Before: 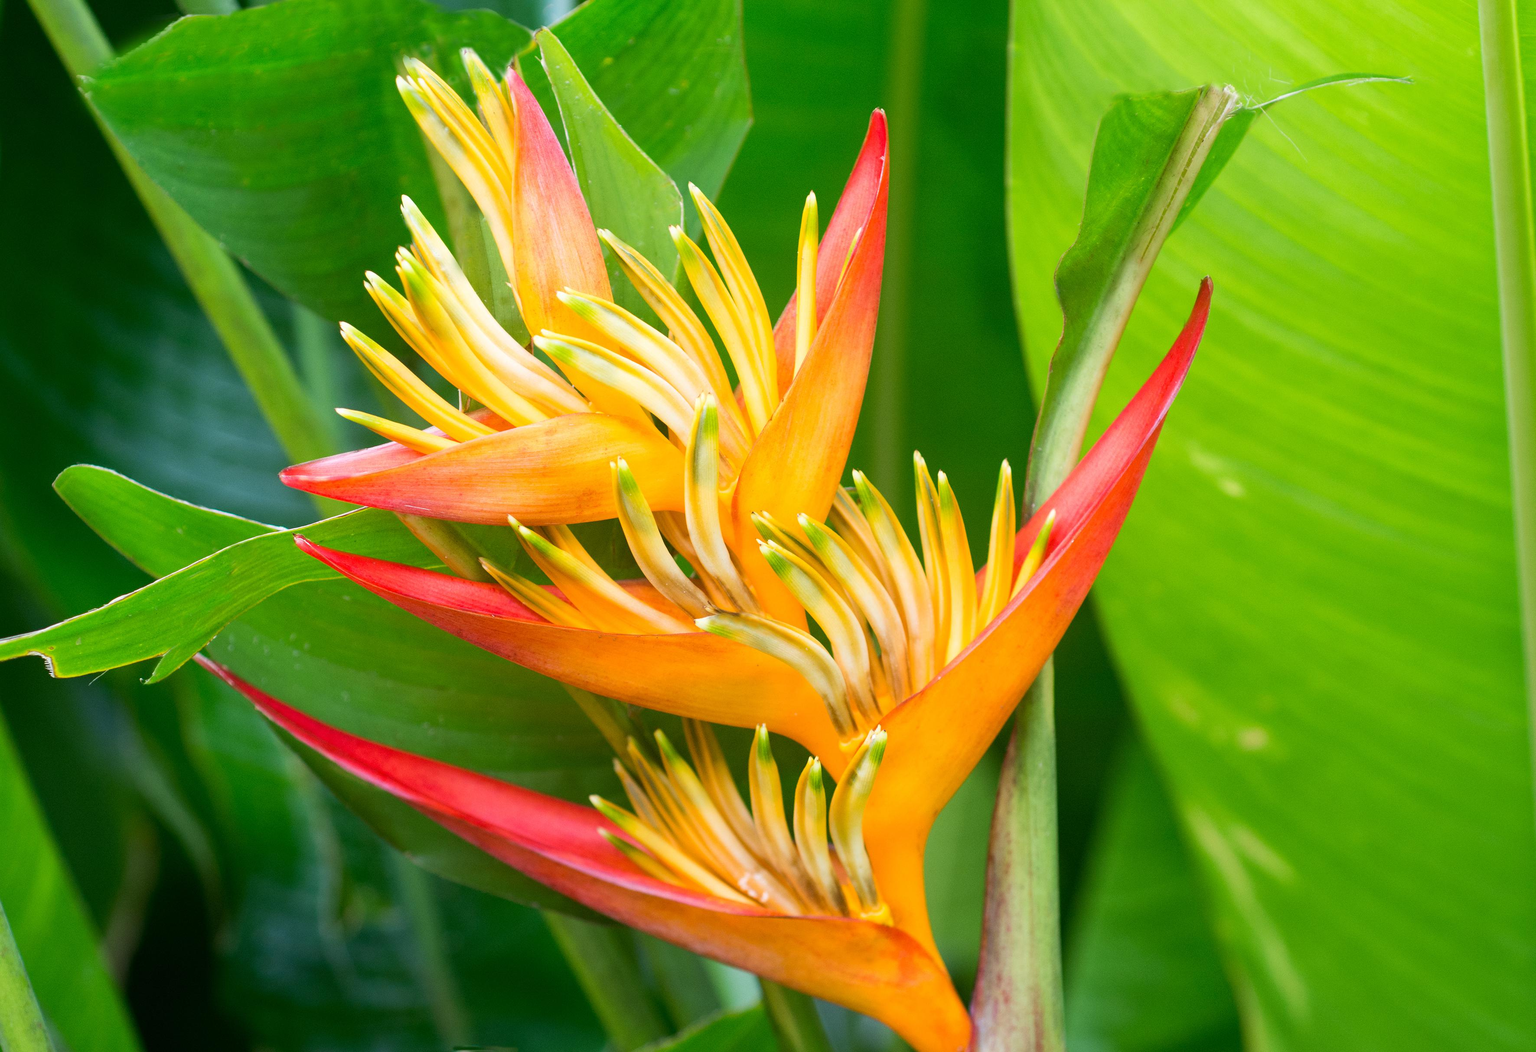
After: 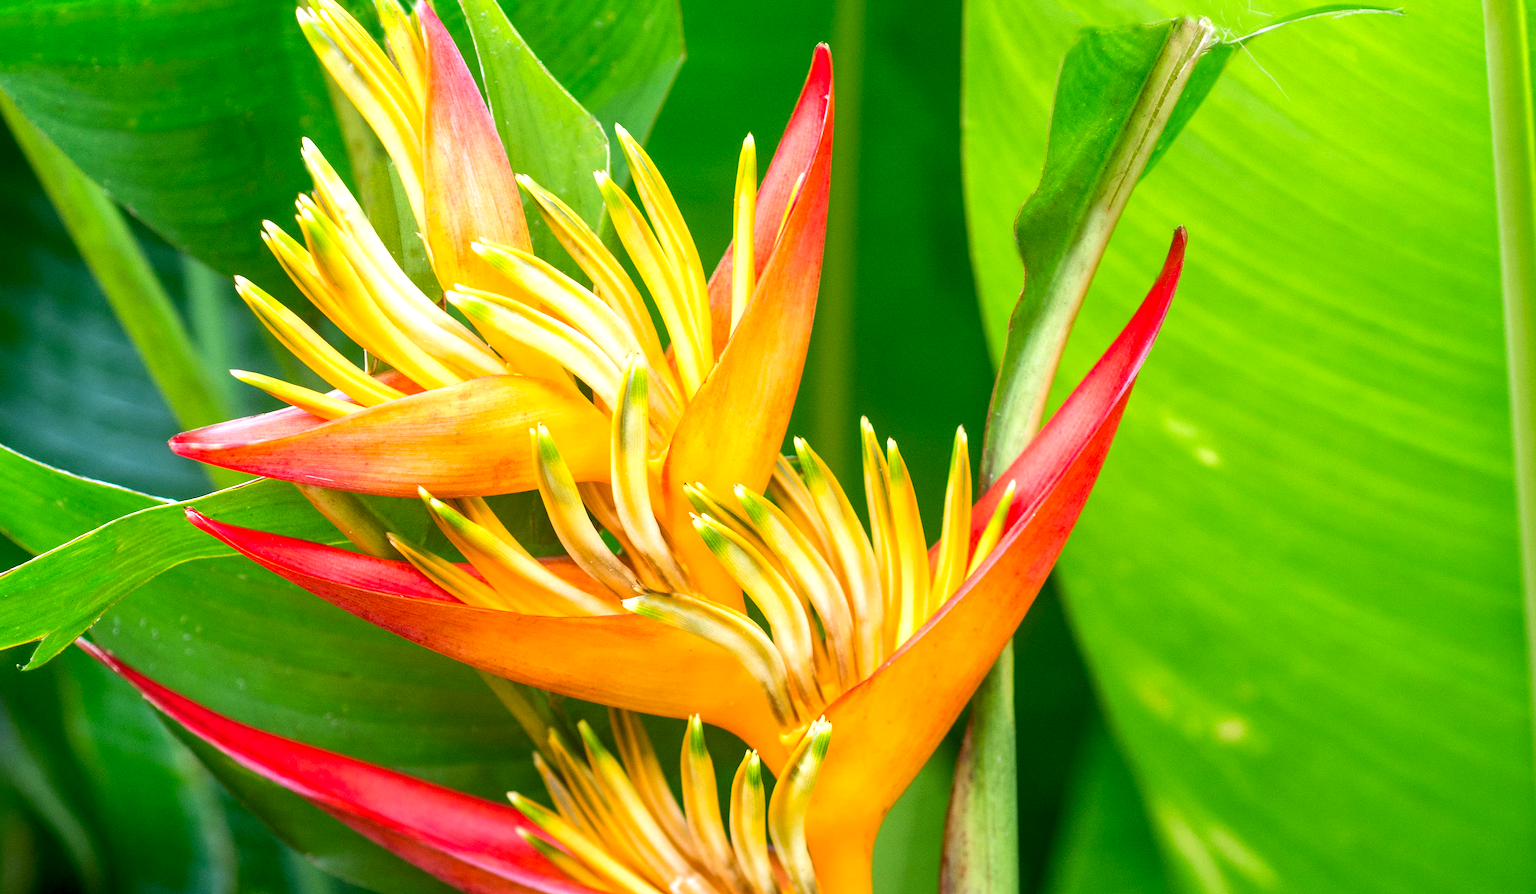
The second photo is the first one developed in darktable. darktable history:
exposure: black level correction 0.001, exposure 0.3 EV, compensate highlight preservation false
contrast brightness saturation: saturation 0.13
crop: left 8.155%, top 6.611%, bottom 15.385%
local contrast: detail 130%
